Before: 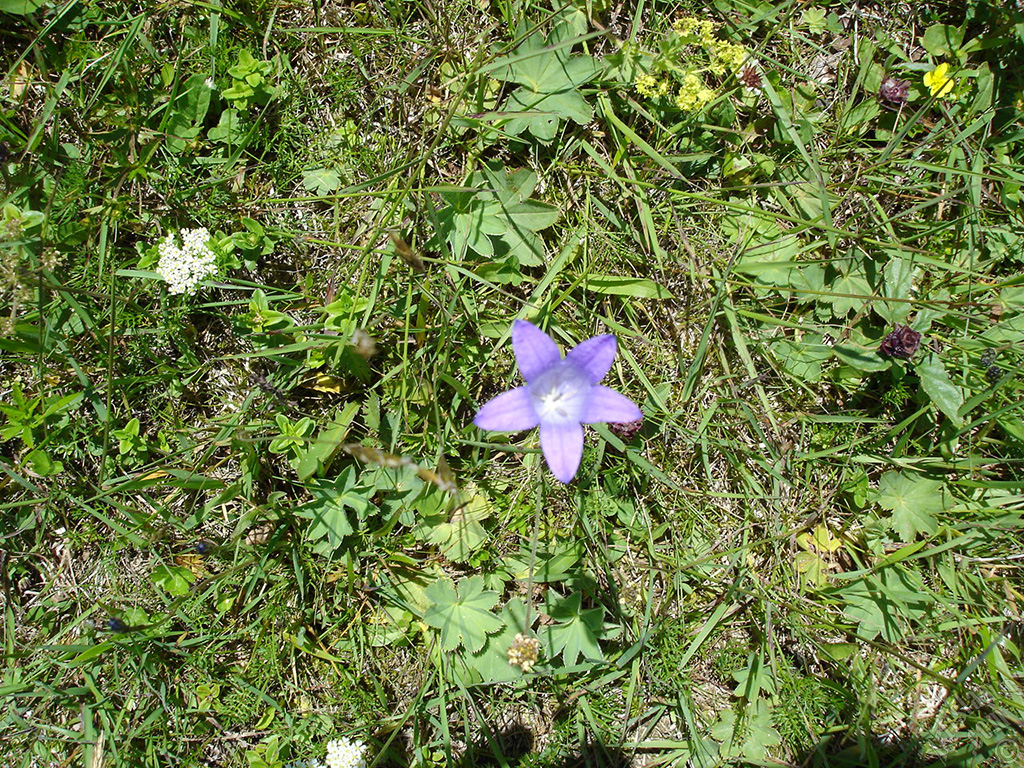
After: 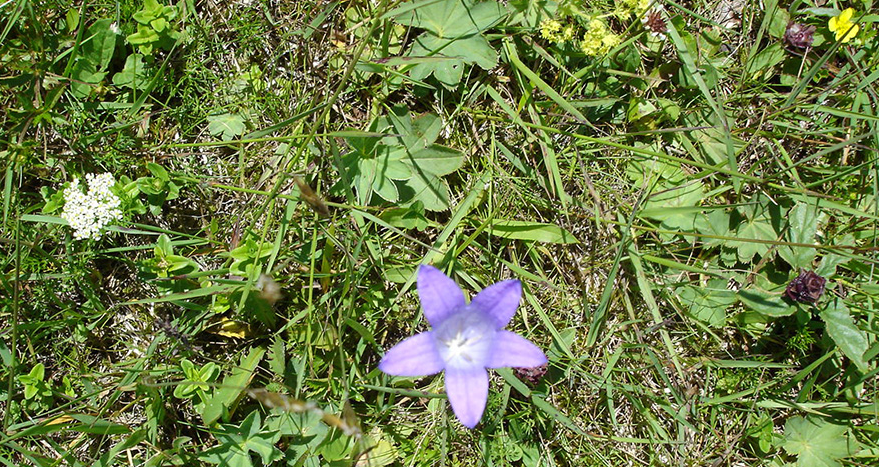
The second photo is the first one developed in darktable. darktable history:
crop and rotate: left 9.308%, top 7.235%, right 4.844%, bottom 31.888%
